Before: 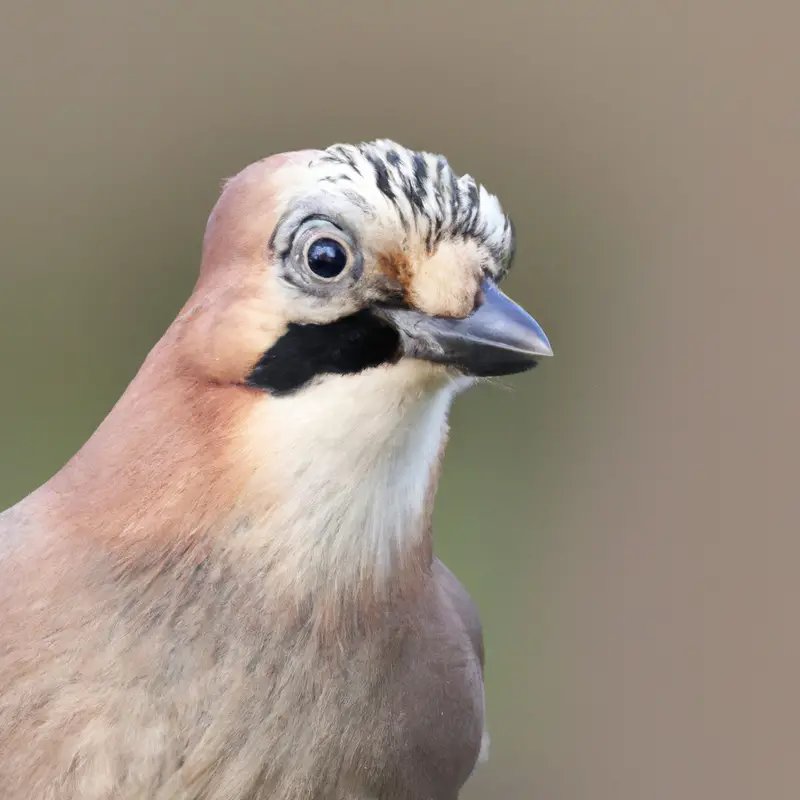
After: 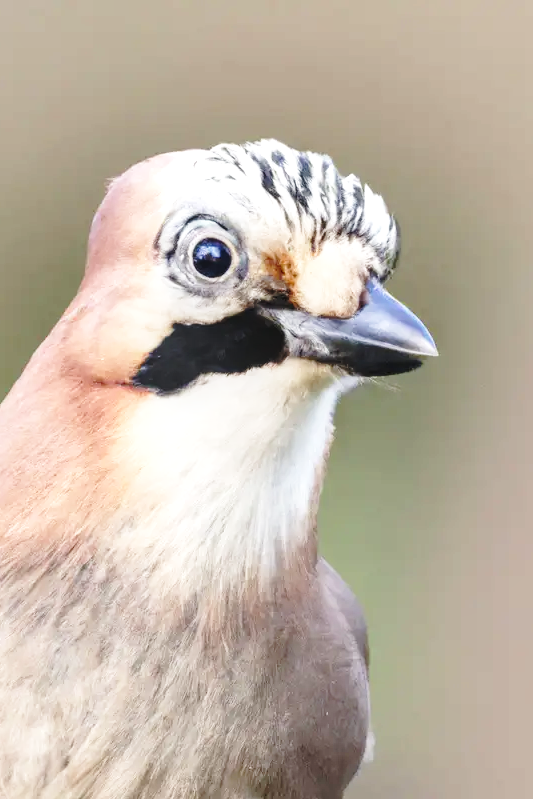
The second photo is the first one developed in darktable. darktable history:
crop and rotate: left 14.436%, right 18.898%
local contrast: on, module defaults
base curve: curves: ch0 [(0, 0) (0.036, 0.037) (0.121, 0.228) (0.46, 0.76) (0.859, 0.983) (1, 1)], preserve colors none
